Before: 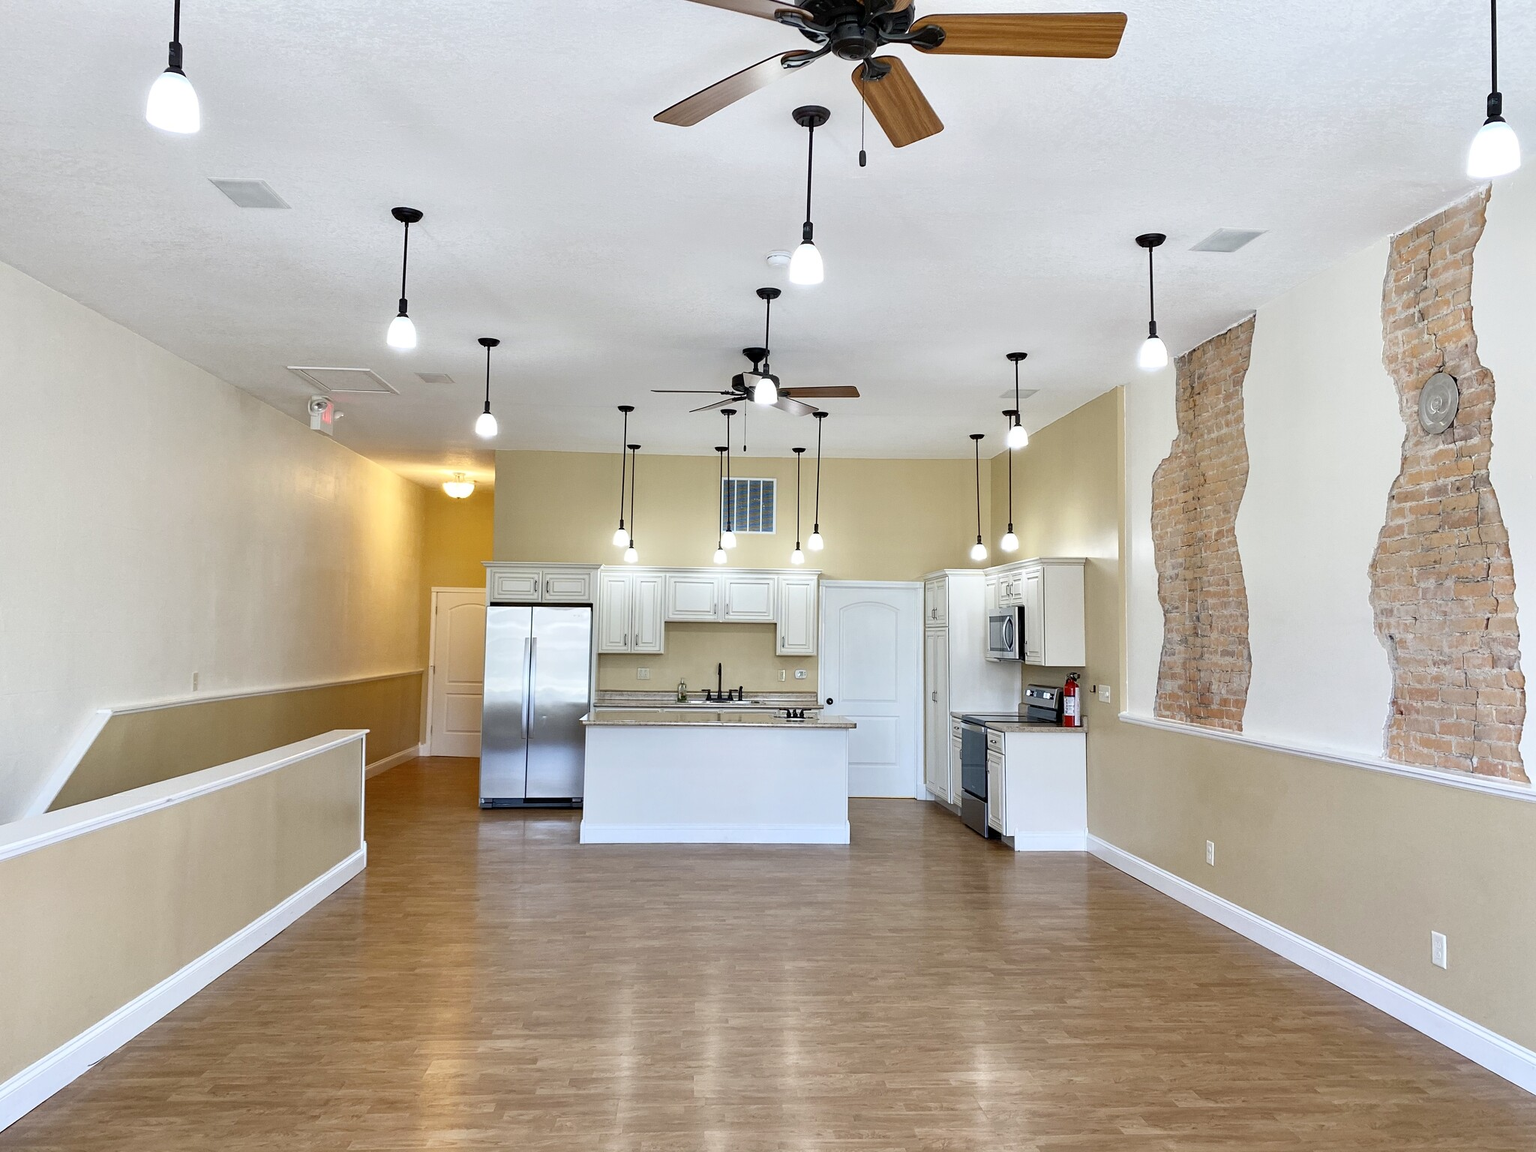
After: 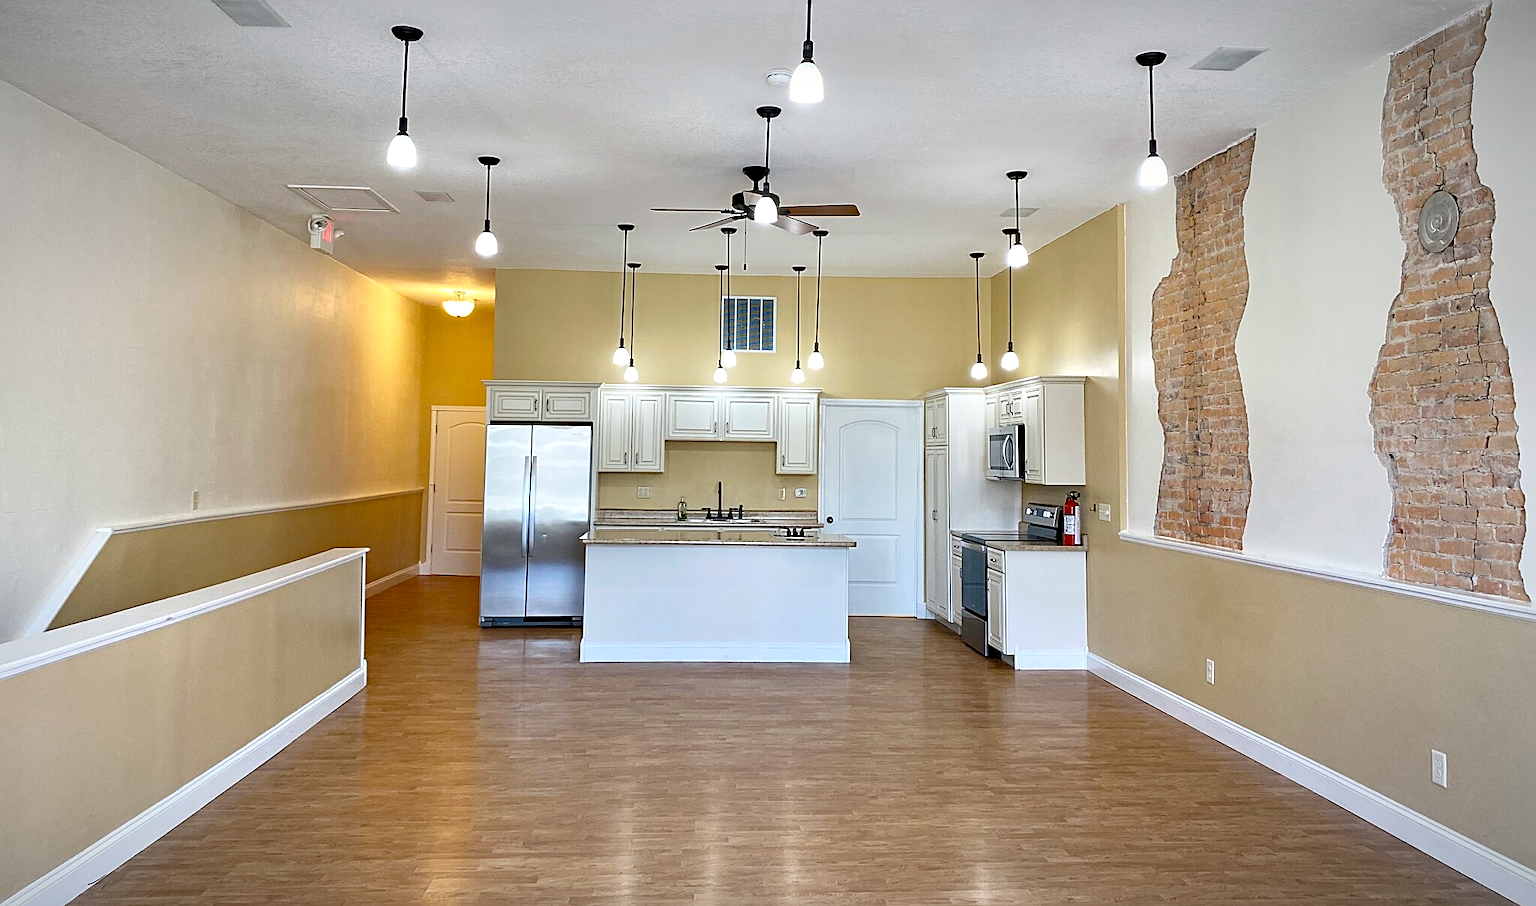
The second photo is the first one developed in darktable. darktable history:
haze removal: strength 0.292, distance 0.255, compatibility mode true, adaptive false
exposure: exposure 0.077 EV, compensate exposure bias true, compensate highlight preservation false
crop and rotate: top 15.759%, bottom 5.475%
sharpen: on, module defaults
vignetting: fall-off radius 70.49%, brightness -0.575, center (-0.079, 0.068), automatic ratio true
